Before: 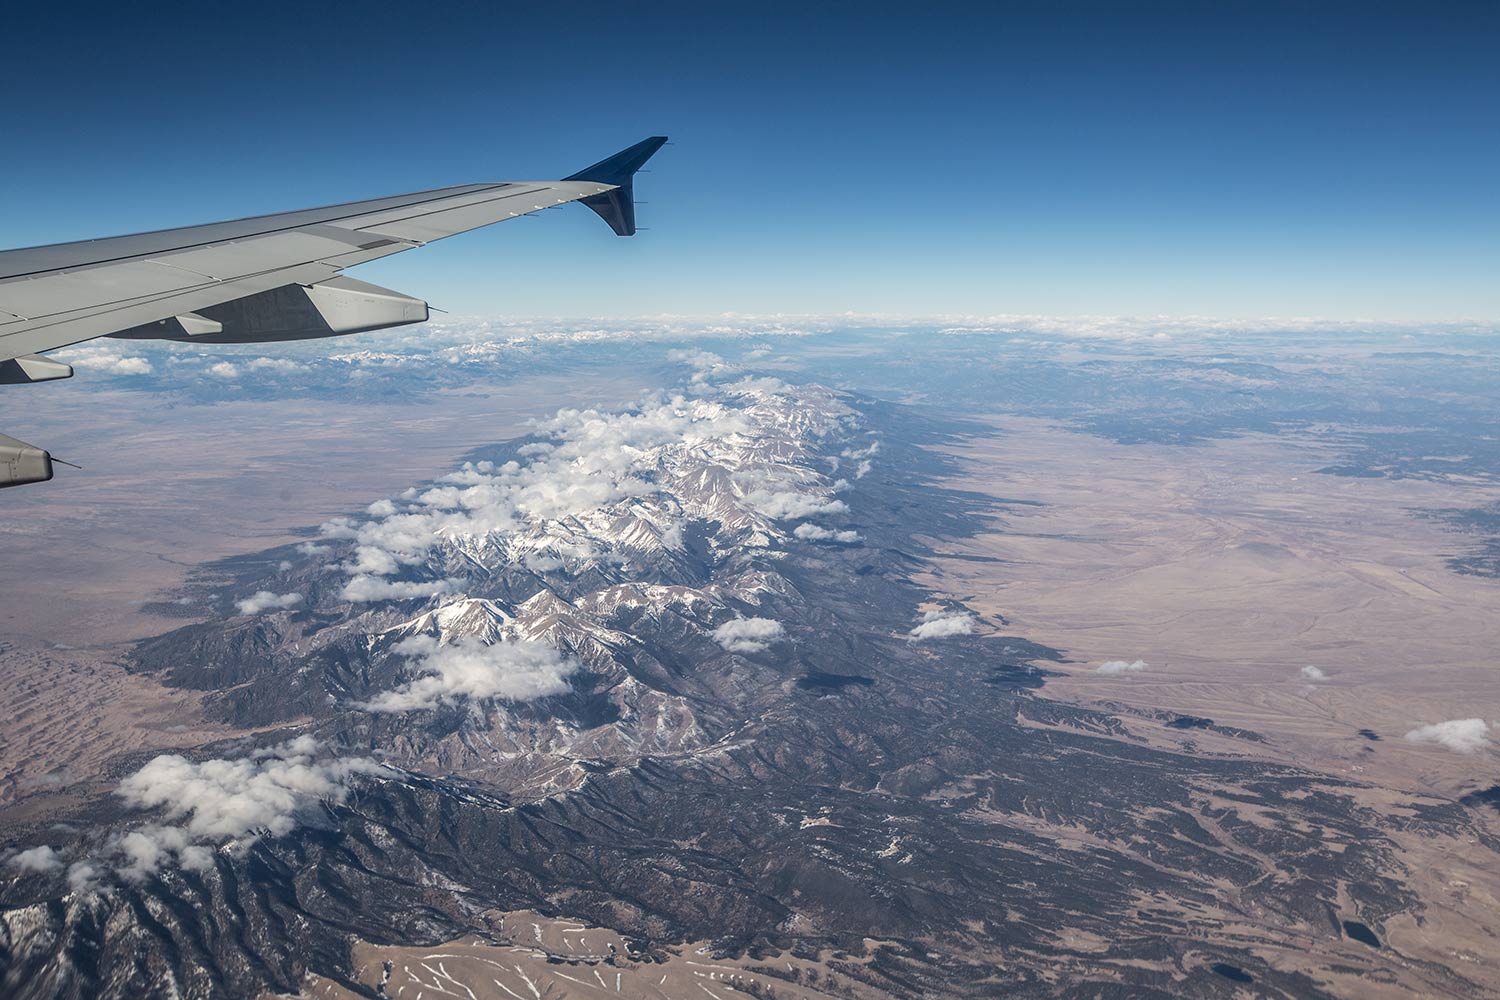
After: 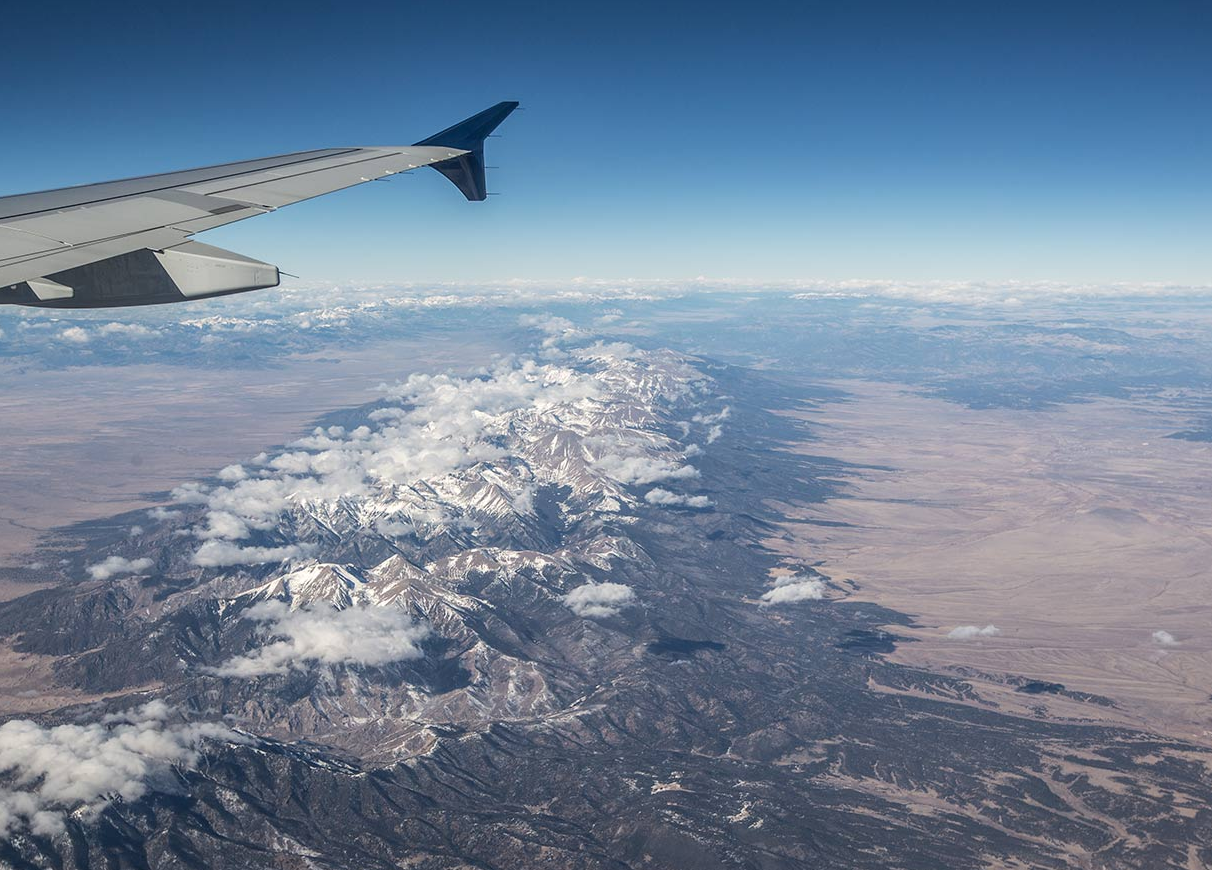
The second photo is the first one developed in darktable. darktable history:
crop: left 9.958%, top 3.557%, right 9.24%, bottom 9.394%
